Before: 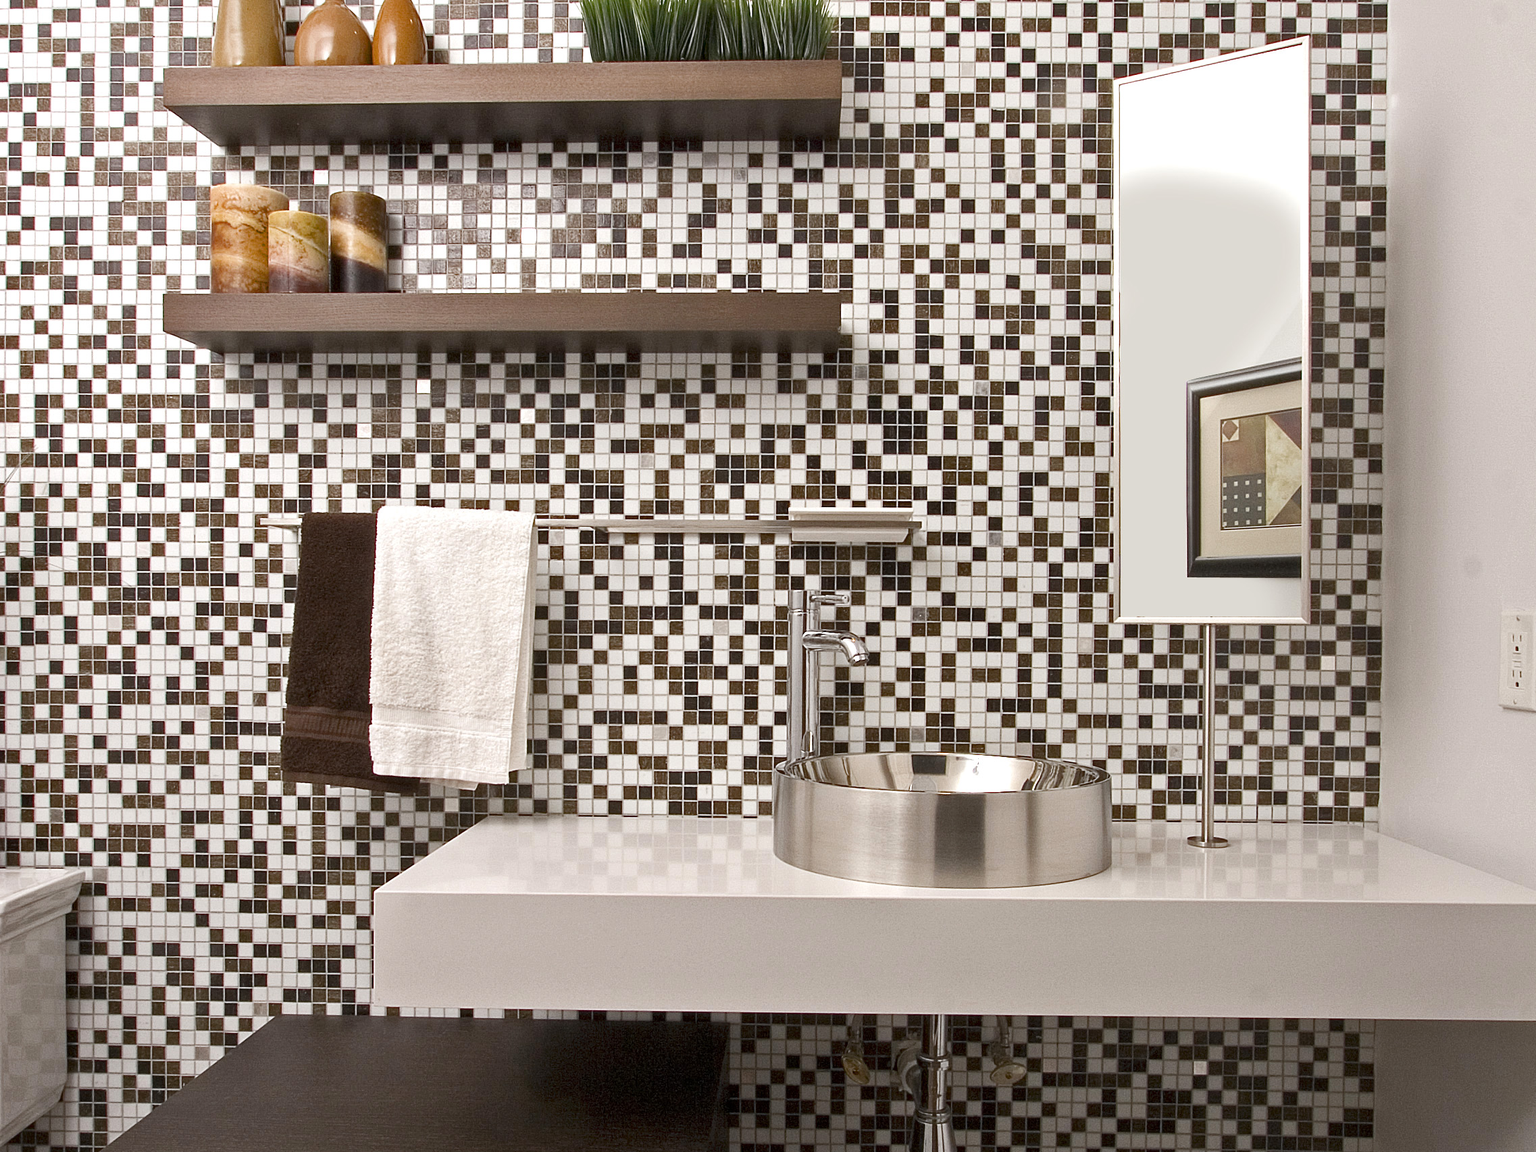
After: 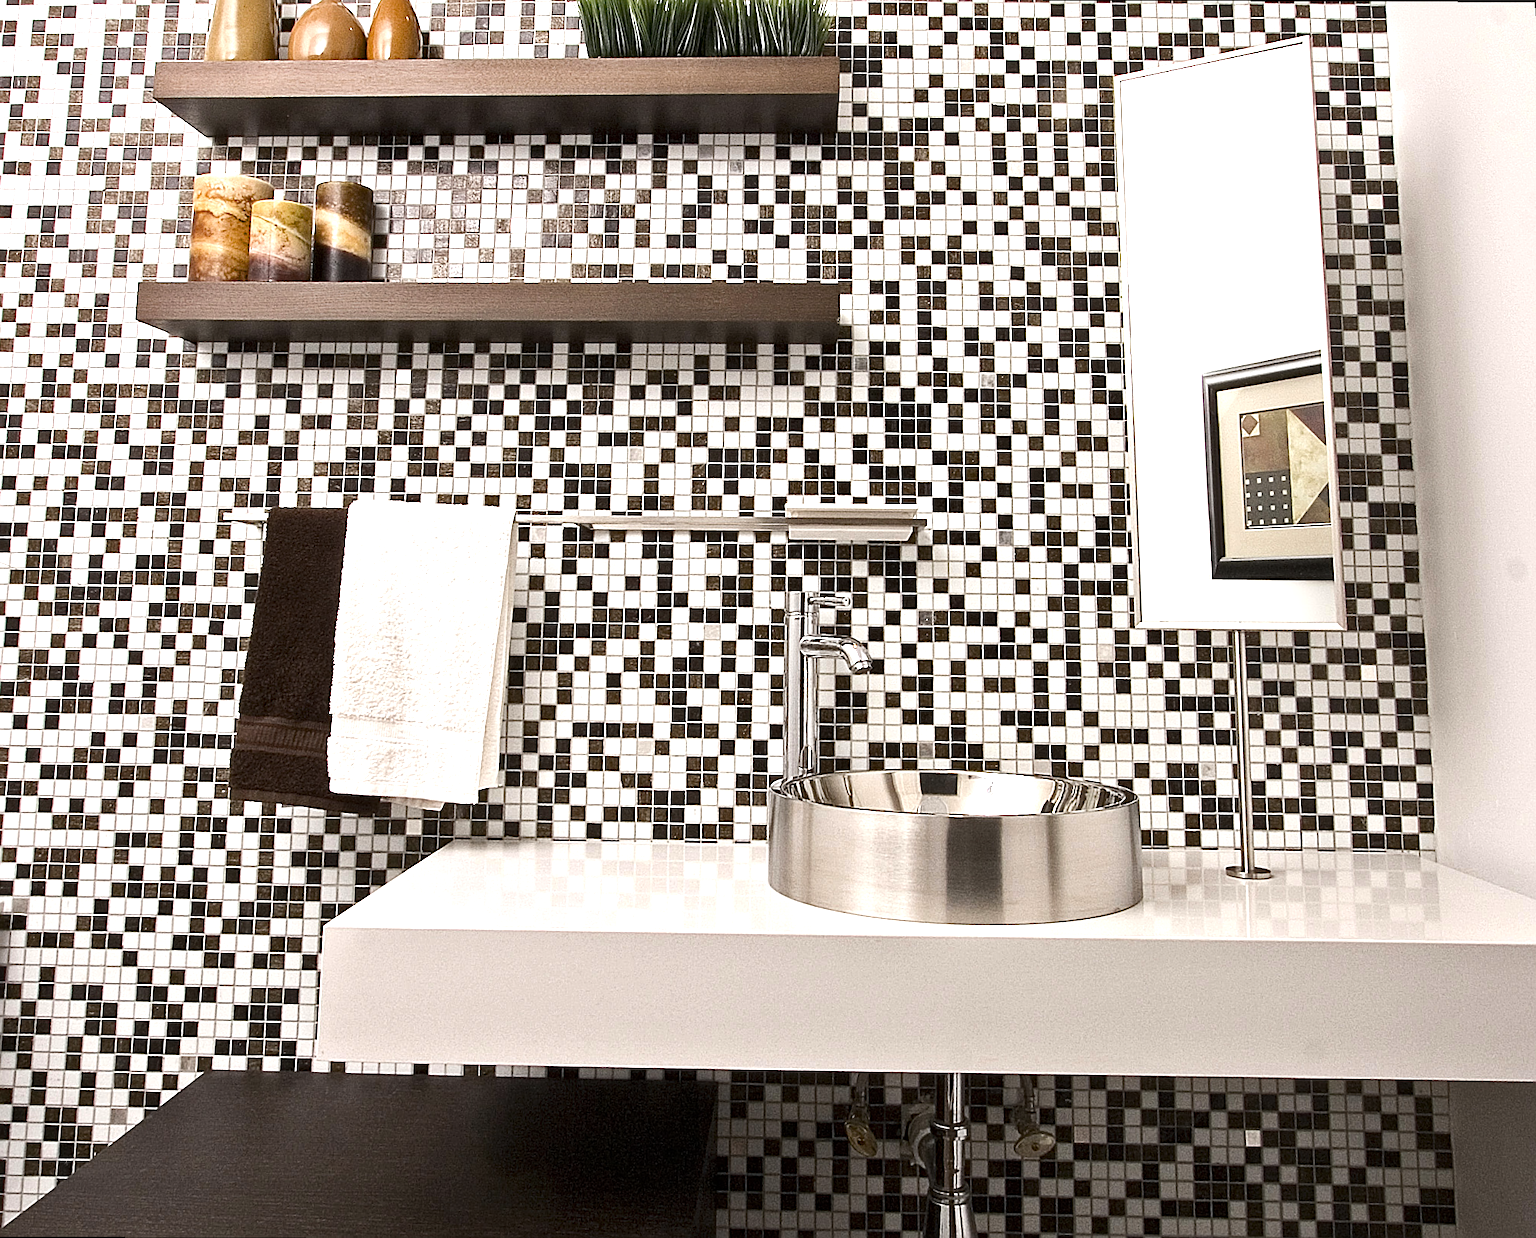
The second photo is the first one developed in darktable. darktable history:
tone equalizer: -8 EV -0.75 EV, -7 EV -0.7 EV, -6 EV -0.6 EV, -5 EV -0.4 EV, -3 EV 0.4 EV, -2 EV 0.6 EV, -1 EV 0.7 EV, +0 EV 0.75 EV, edges refinement/feathering 500, mask exposure compensation -1.57 EV, preserve details no
sharpen: on, module defaults
rotate and perspective: rotation 0.215°, lens shift (vertical) -0.139, crop left 0.069, crop right 0.939, crop top 0.002, crop bottom 0.996
